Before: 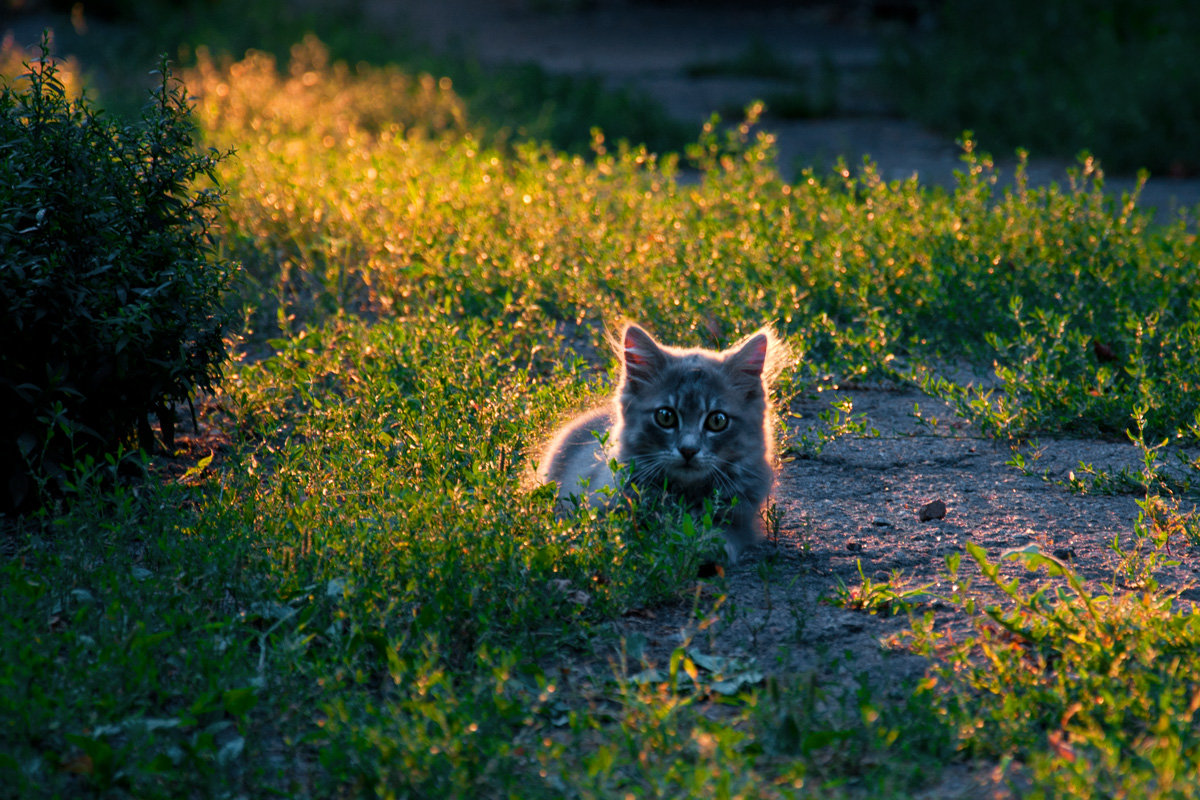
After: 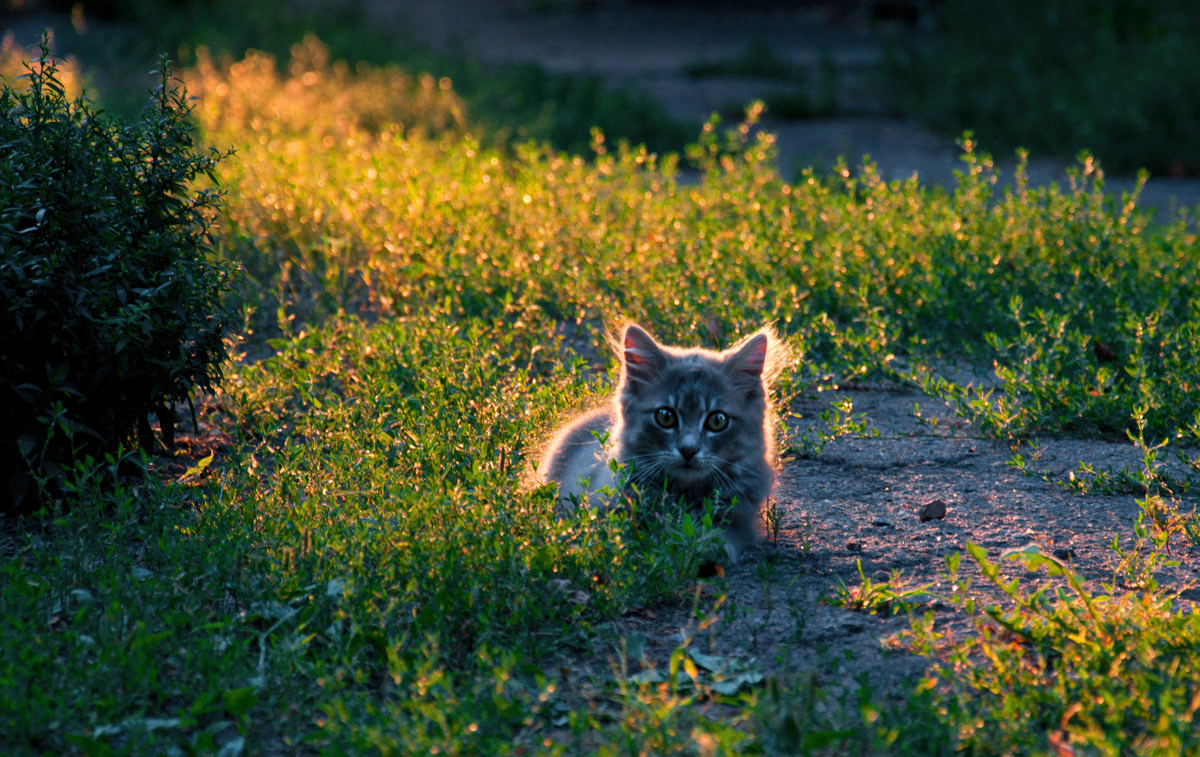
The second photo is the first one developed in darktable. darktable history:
crop and rotate: top 0.007%, bottom 5.284%
shadows and highlights: radius 126.29, shadows 30.56, highlights -31, low approximation 0.01, soften with gaussian
